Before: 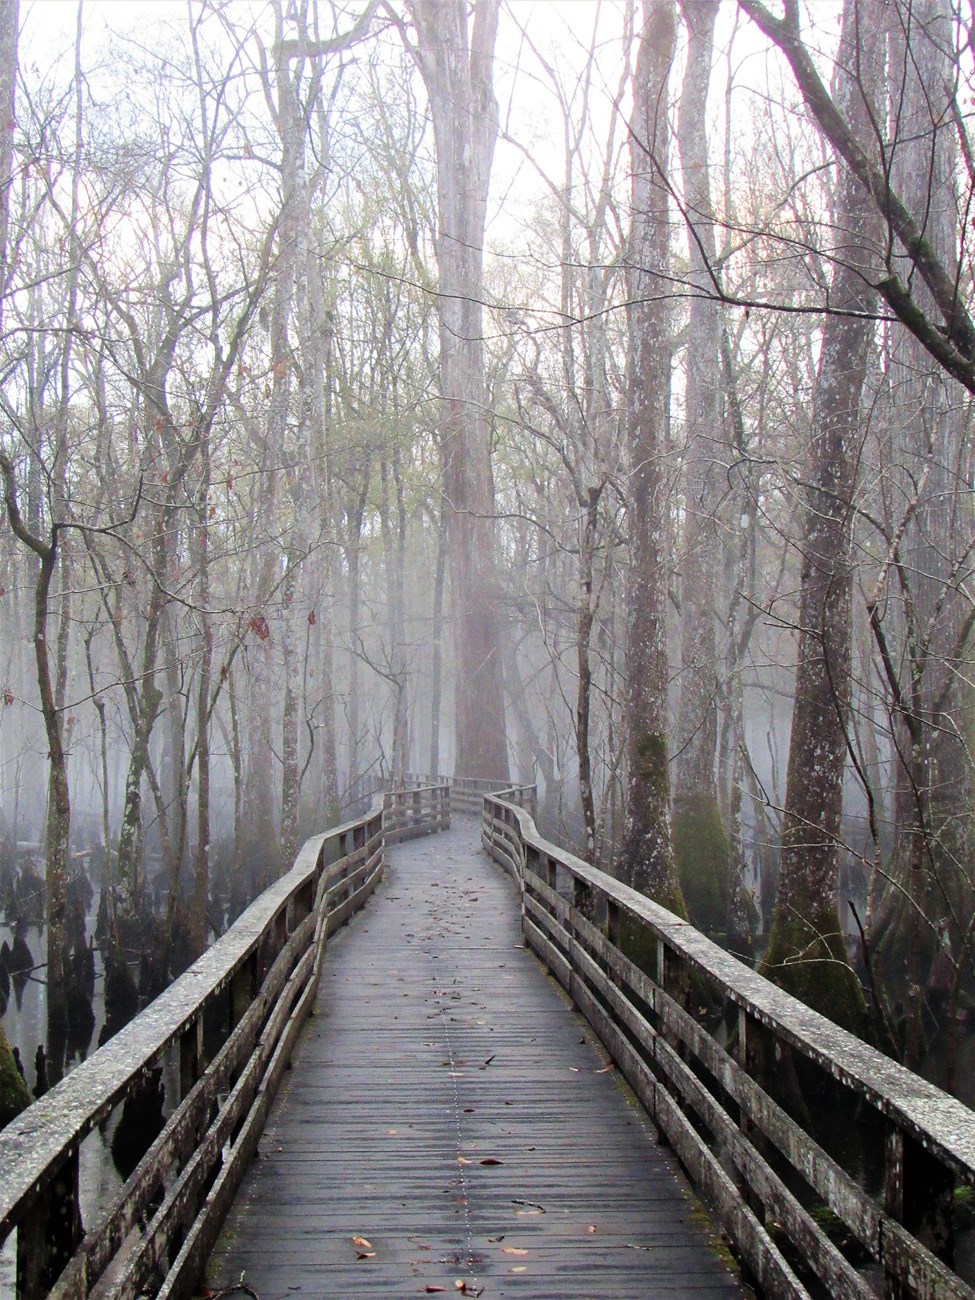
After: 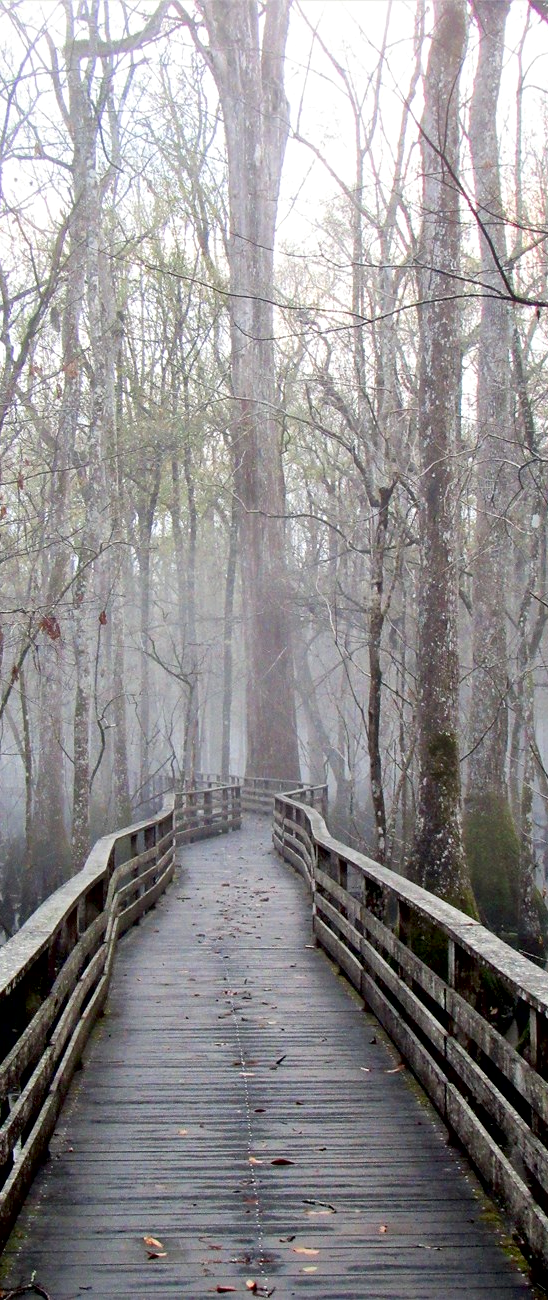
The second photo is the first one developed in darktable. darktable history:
crop: left 21.496%, right 22.254%
exposure: black level correction 0.01, exposure 0.011 EV, compensate highlight preservation false
local contrast: mode bilateral grid, contrast 20, coarseness 50, detail 132%, midtone range 0.2
